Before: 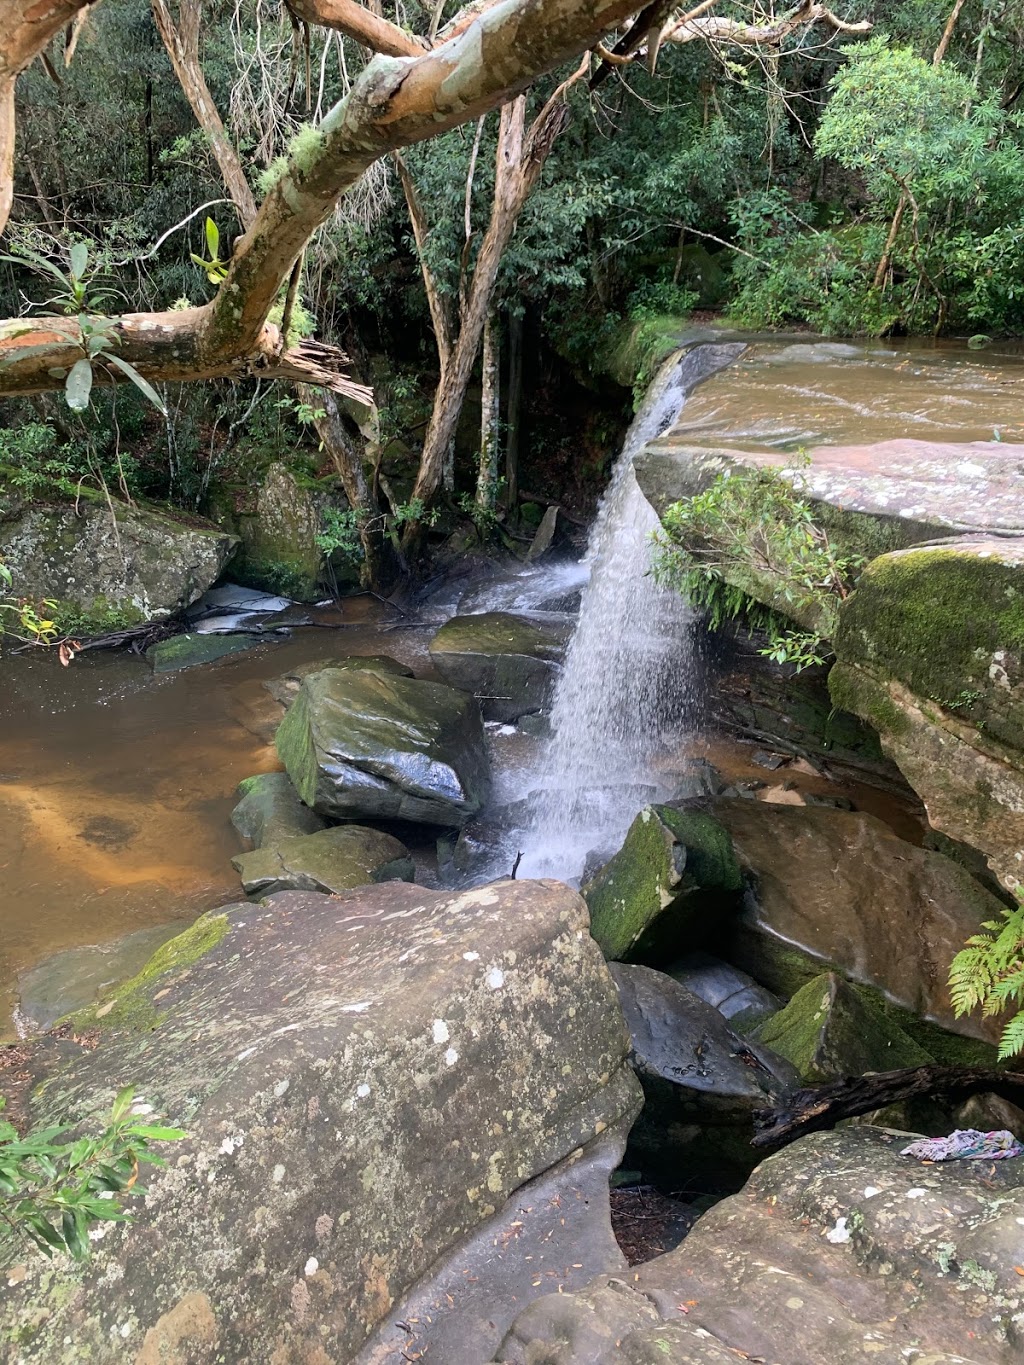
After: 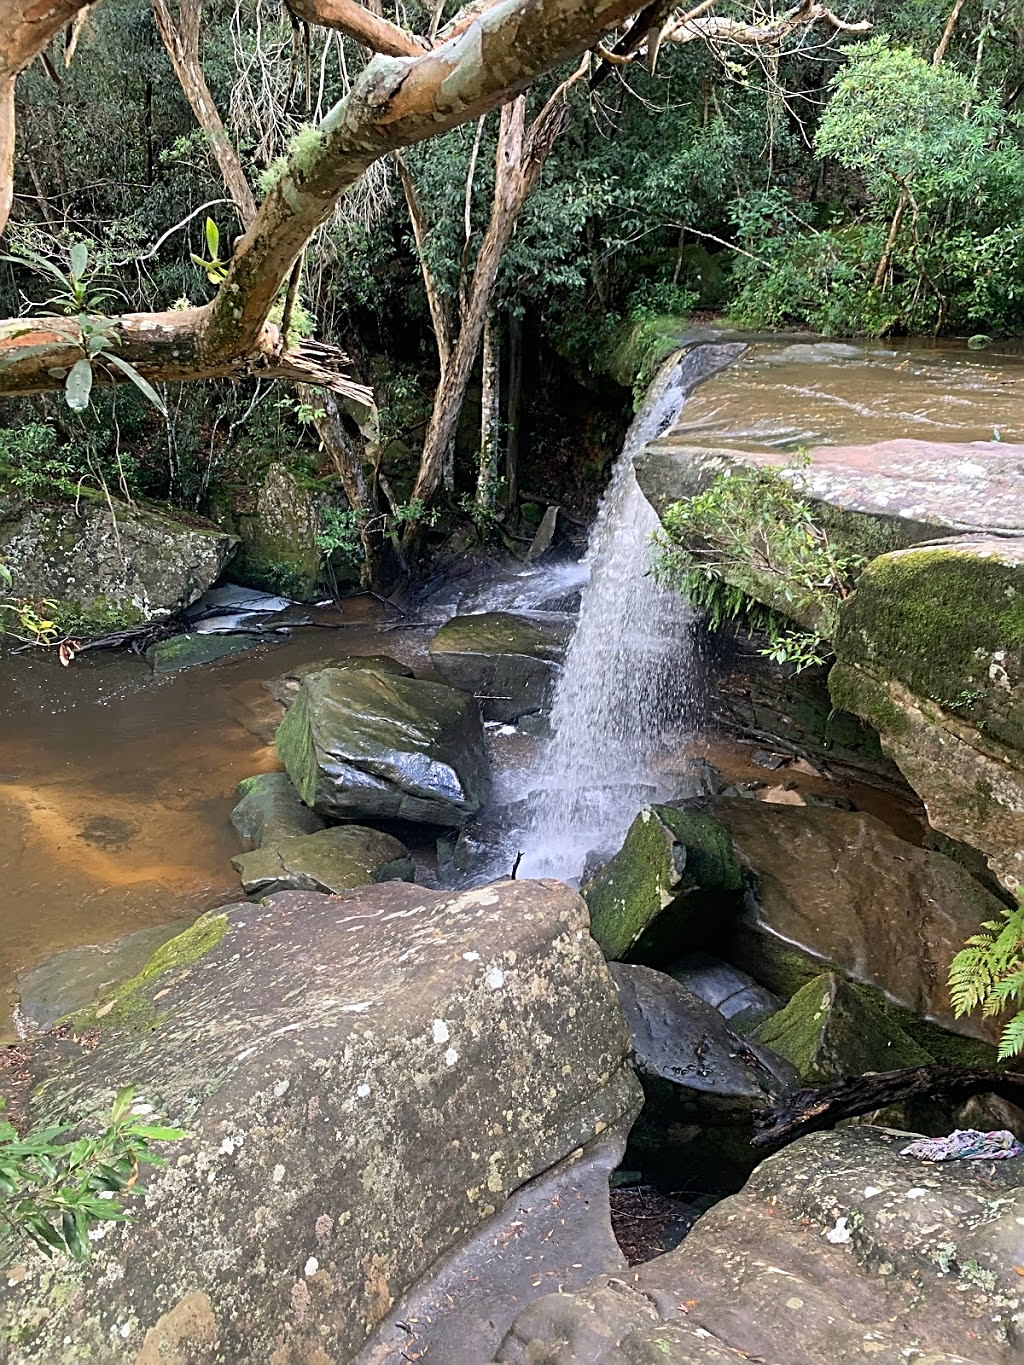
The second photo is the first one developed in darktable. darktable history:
sharpen: radius 2.534, amount 0.631
